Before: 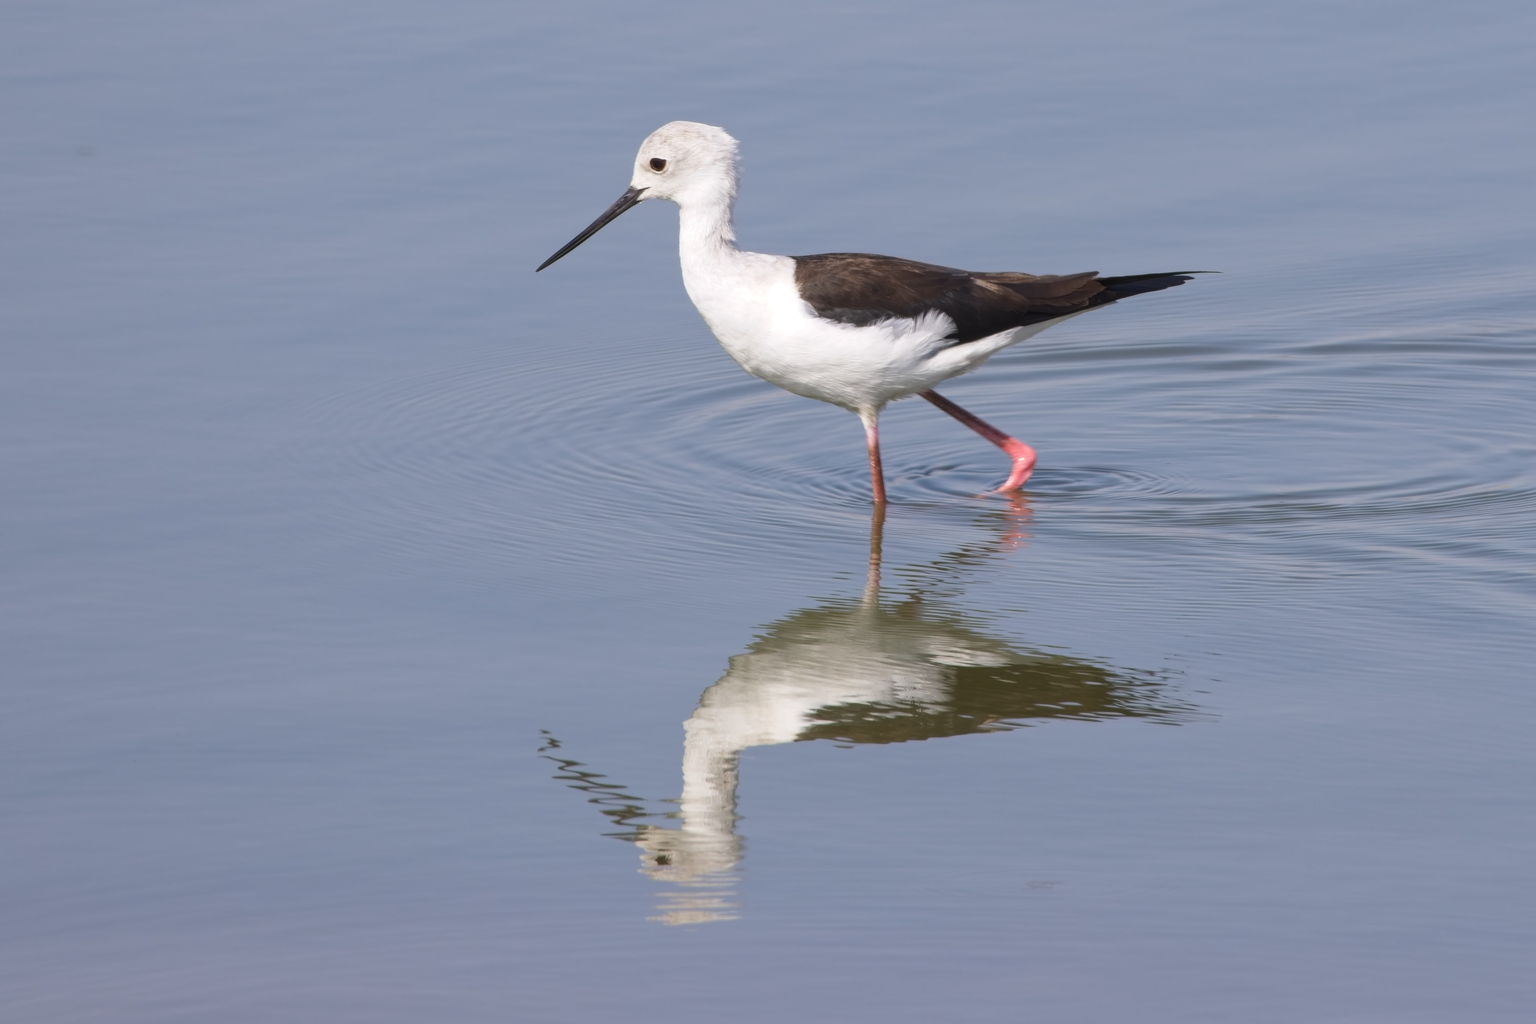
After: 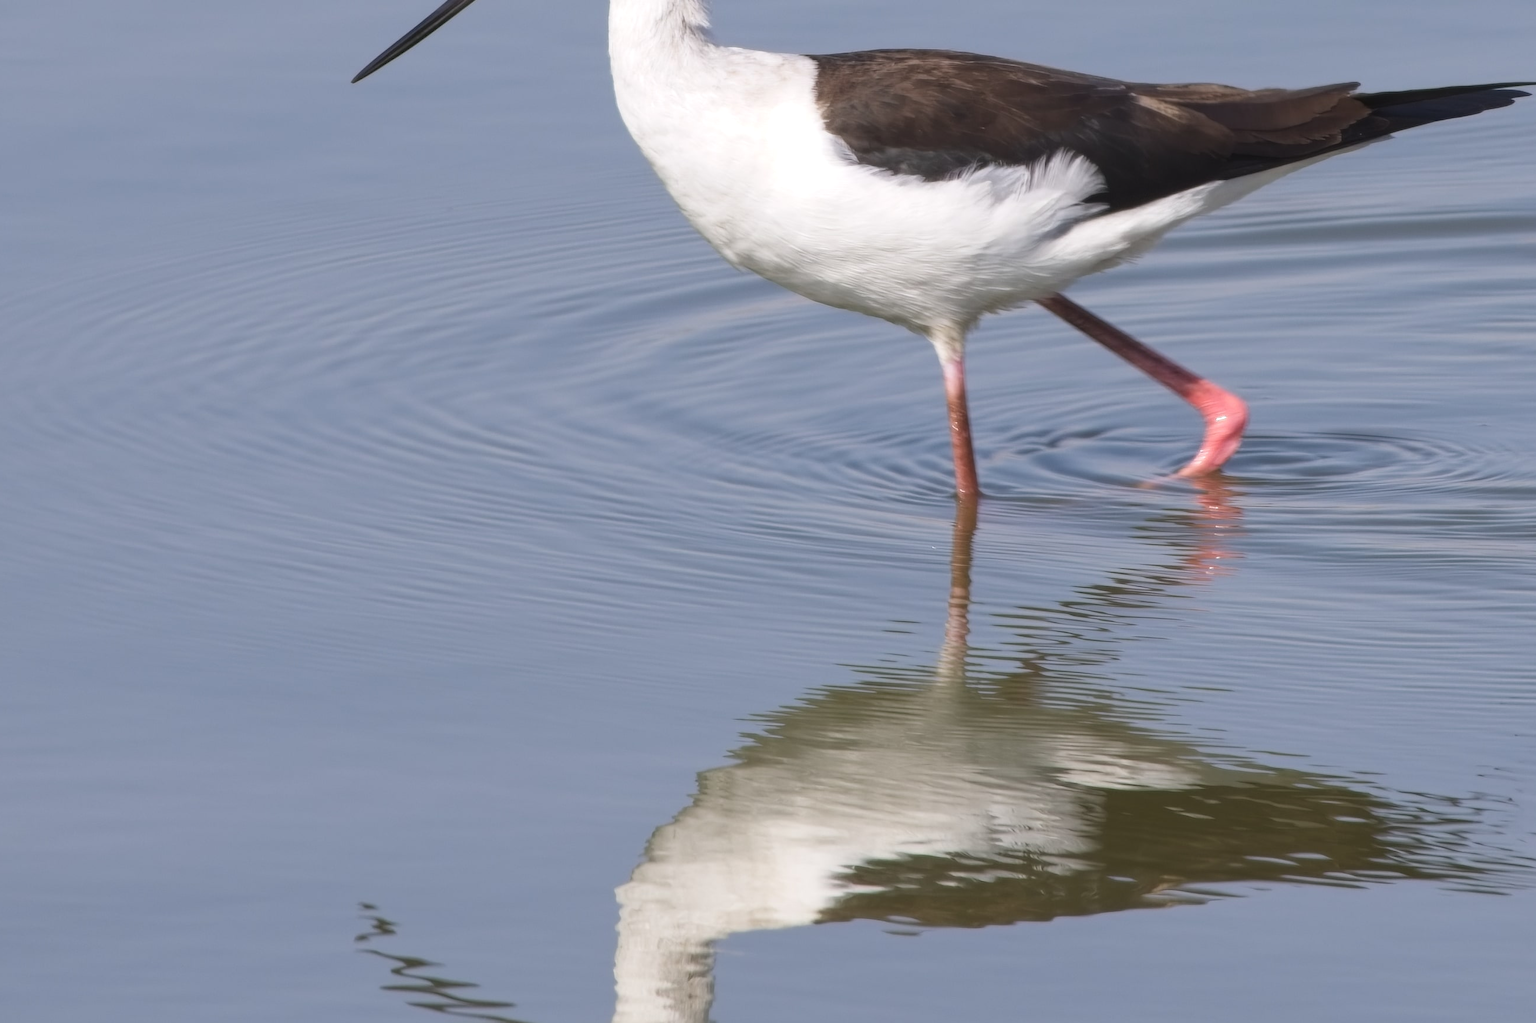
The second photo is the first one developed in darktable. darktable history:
crop and rotate: left 22.13%, top 22.054%, right 22.026%, bottom 22.102%
exposure: black level correction -0.002, exposure 0.708 EV, compensate exposure bias true, compensate highlight preservation false
